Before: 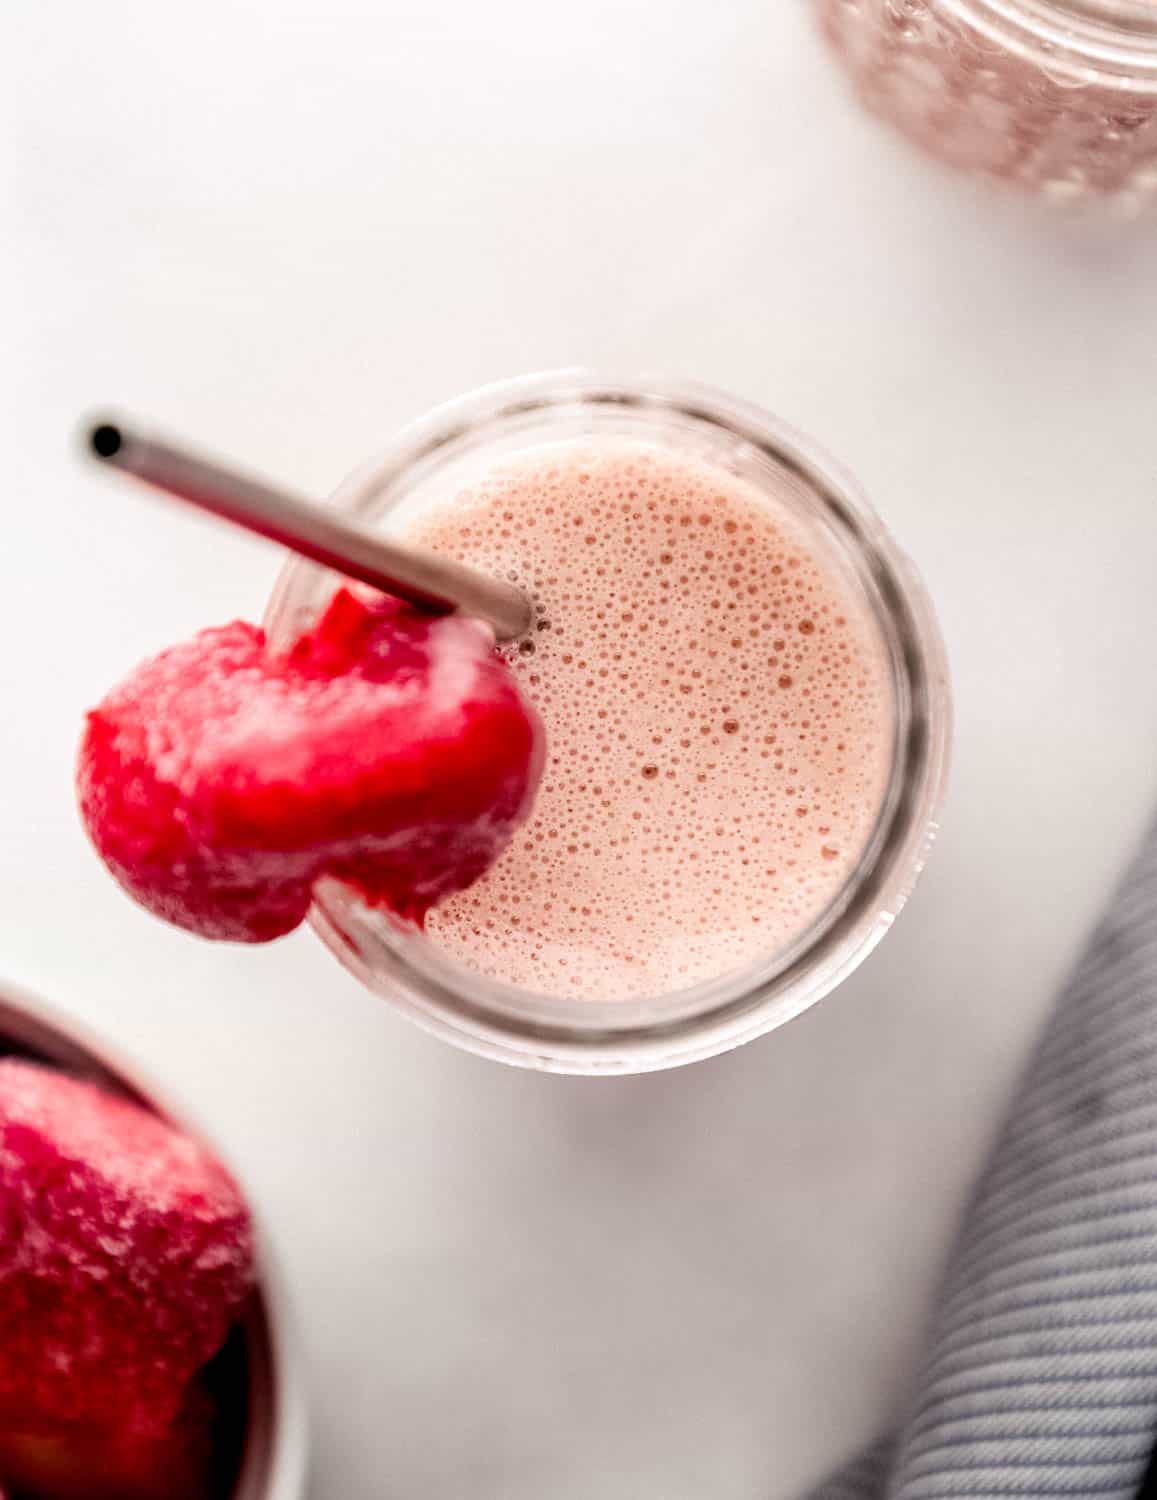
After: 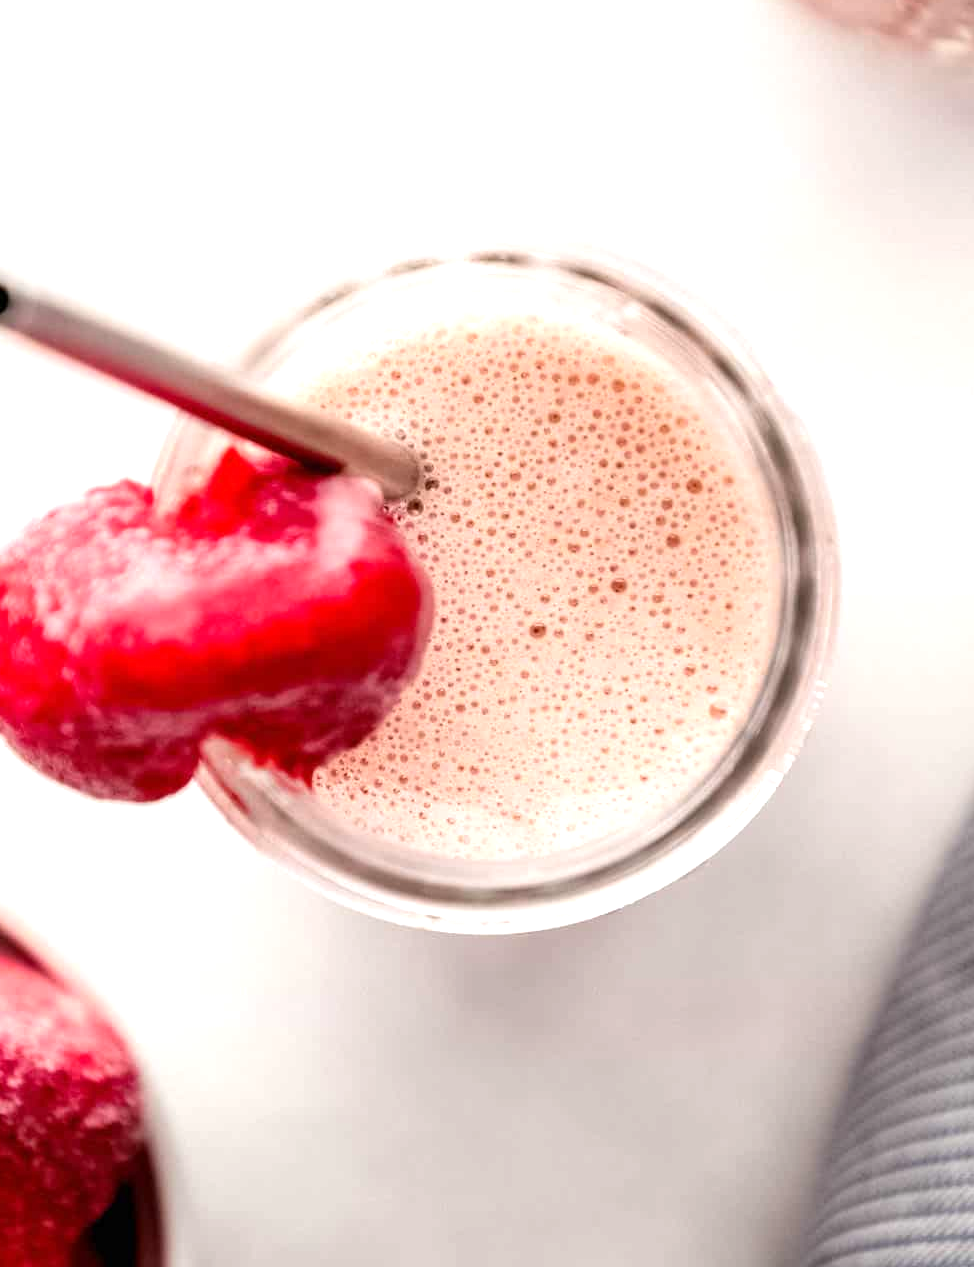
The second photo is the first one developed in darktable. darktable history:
exposure: exposure 0.477 EV, compensate exposure bias true, compensate highlight preservation false
crop and rotate: left 9.705%, top 9.415%, right 6.052%, bottom 6.1%
